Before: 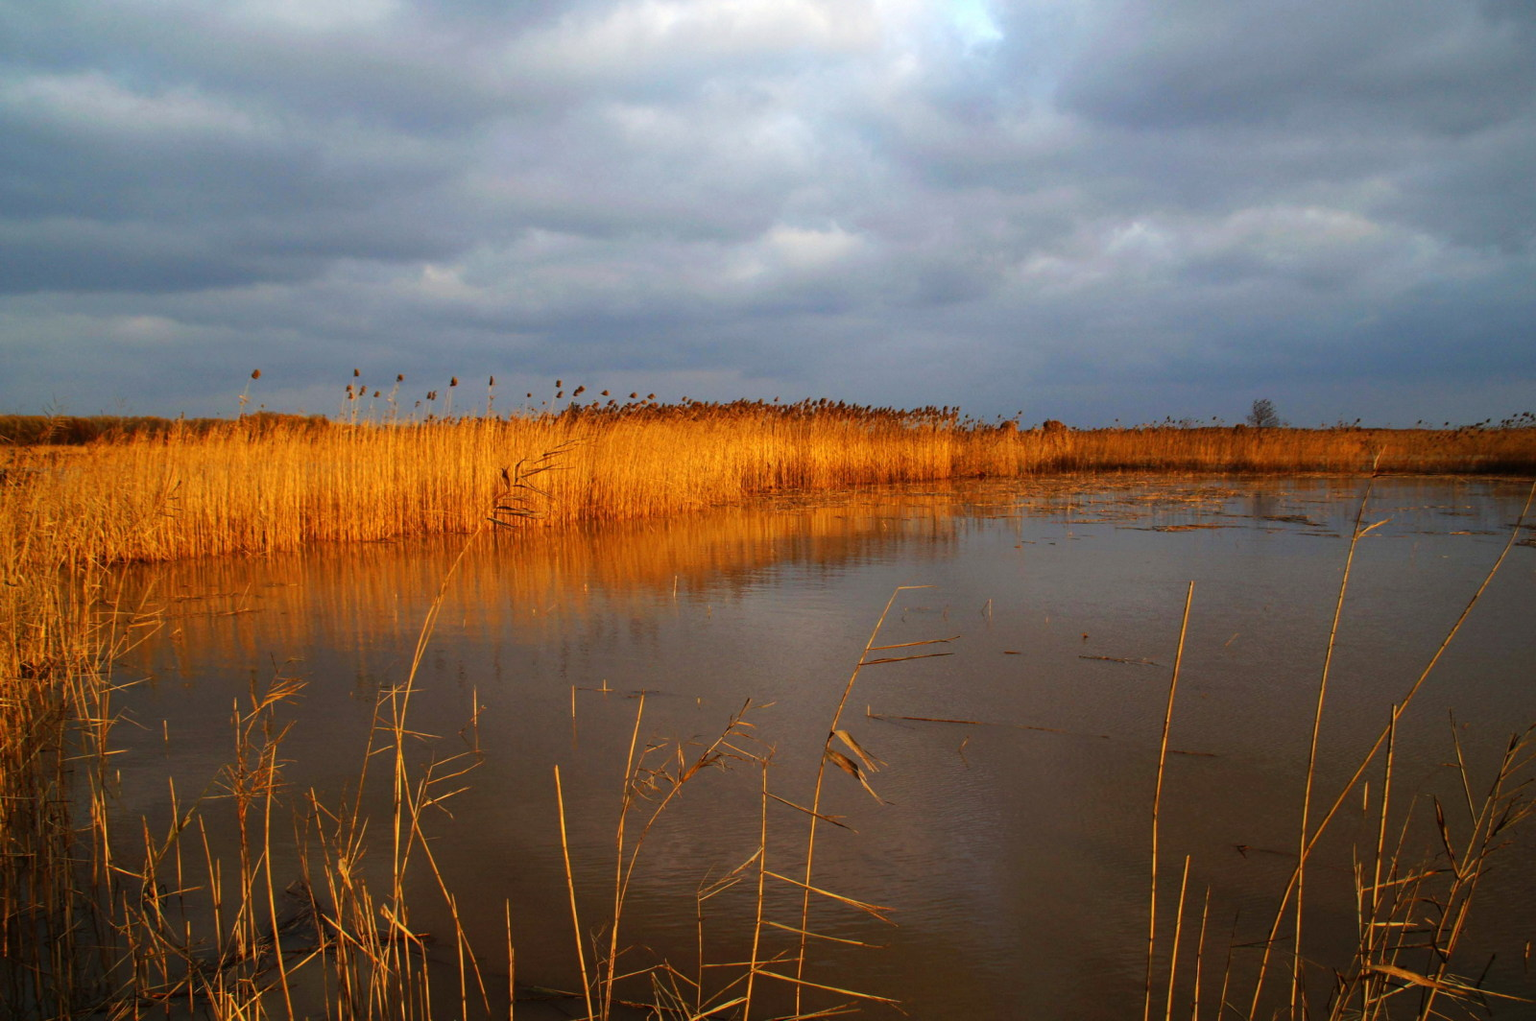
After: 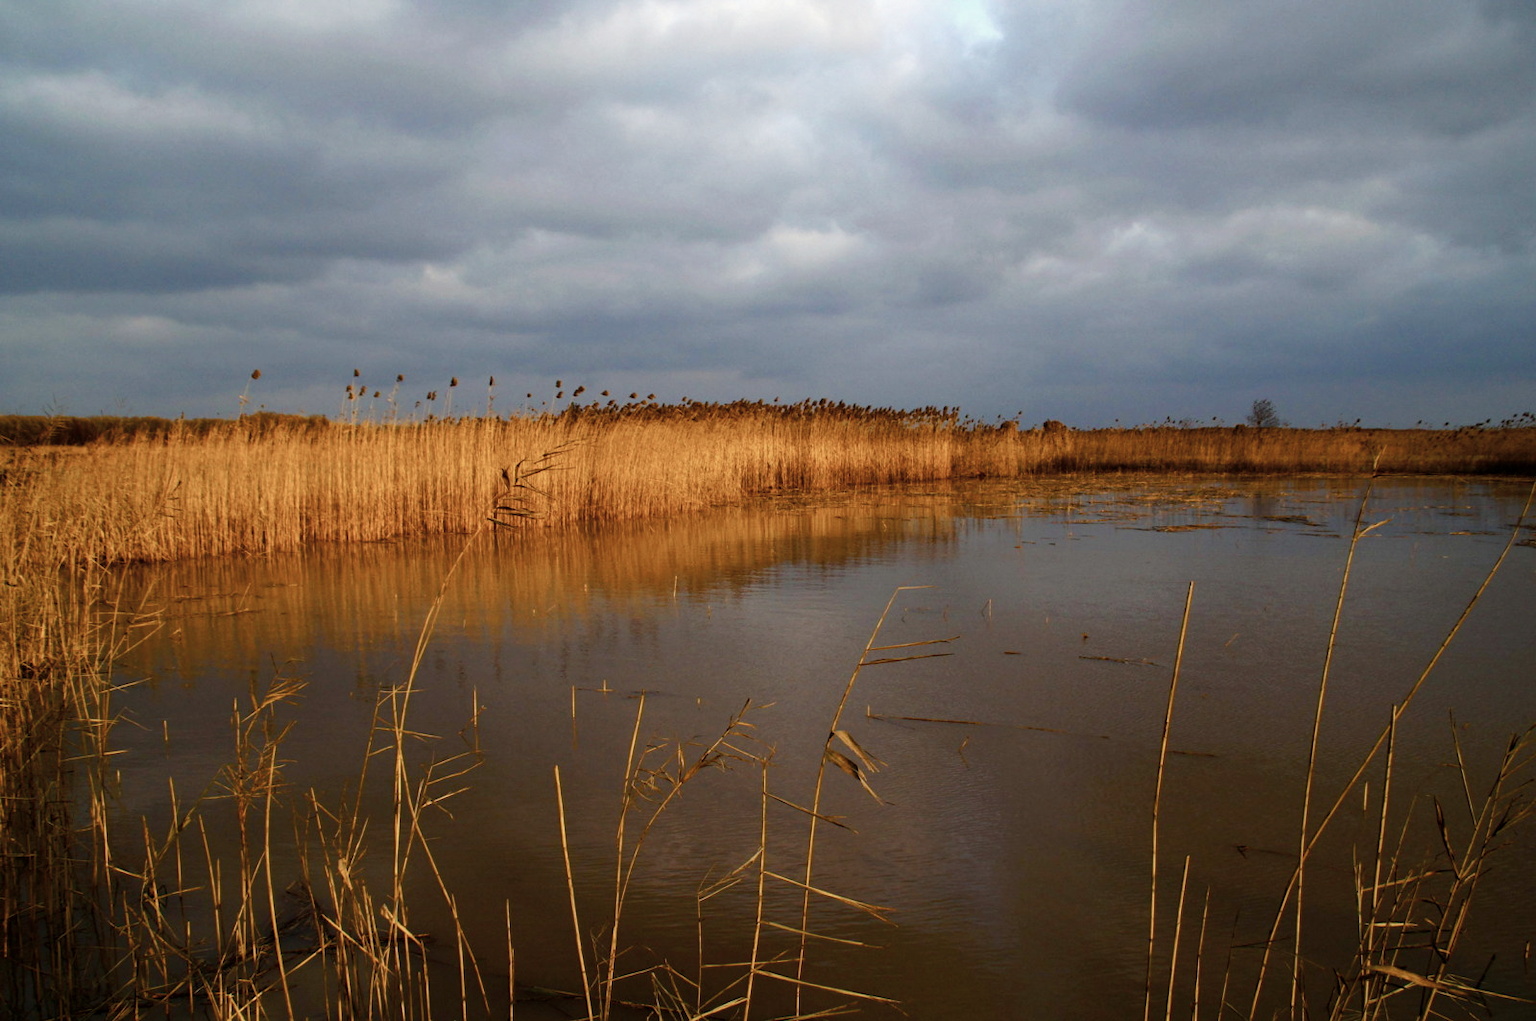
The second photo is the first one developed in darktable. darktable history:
color balance rgb: perceptual saturation grading › global saturation 20%, perceptual saturation grading › highlights -25%, perceptual saturation grading › shadows 50%
contrast brightness saturation: contrast 0.1, saturation -0.36
exposure: black level correction 0.002, exposure -0.1 EV, compensate highlight preservation false
